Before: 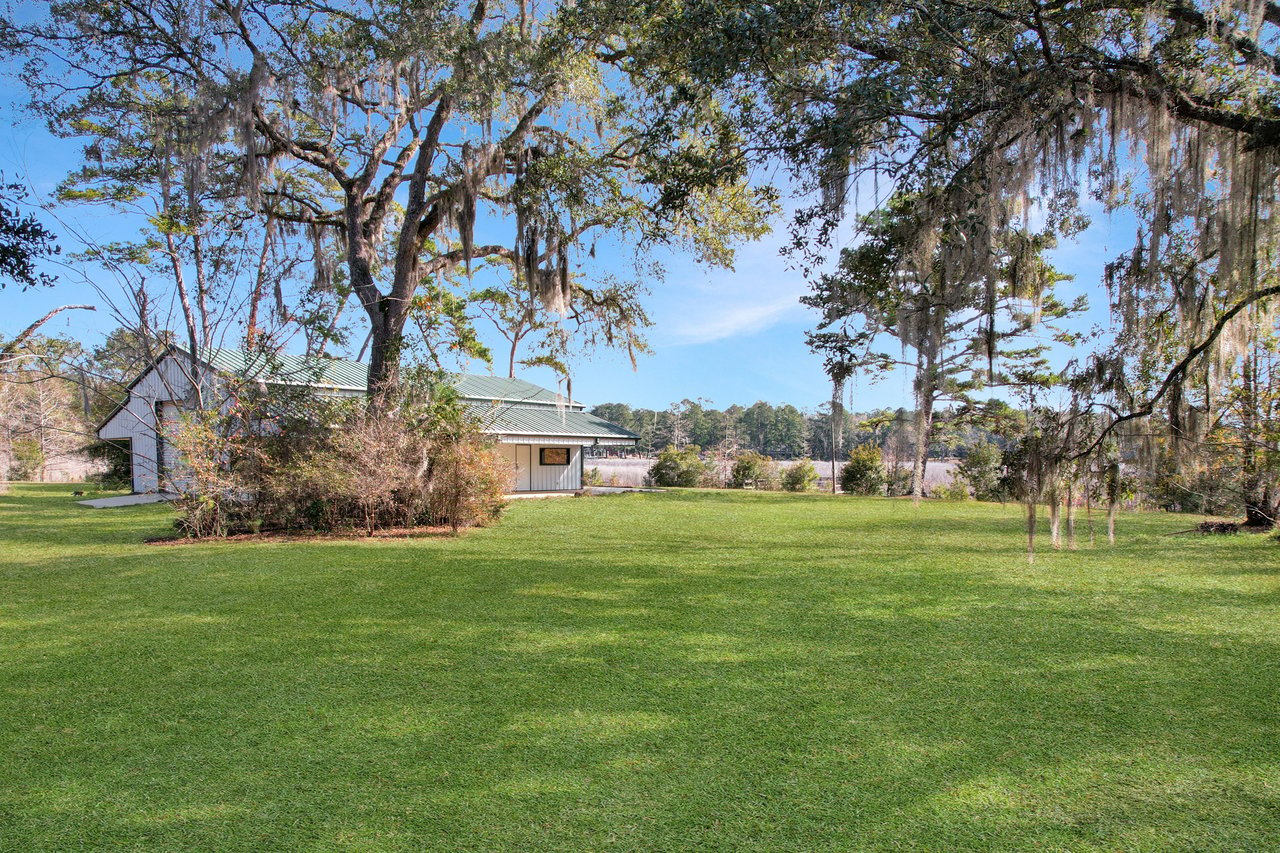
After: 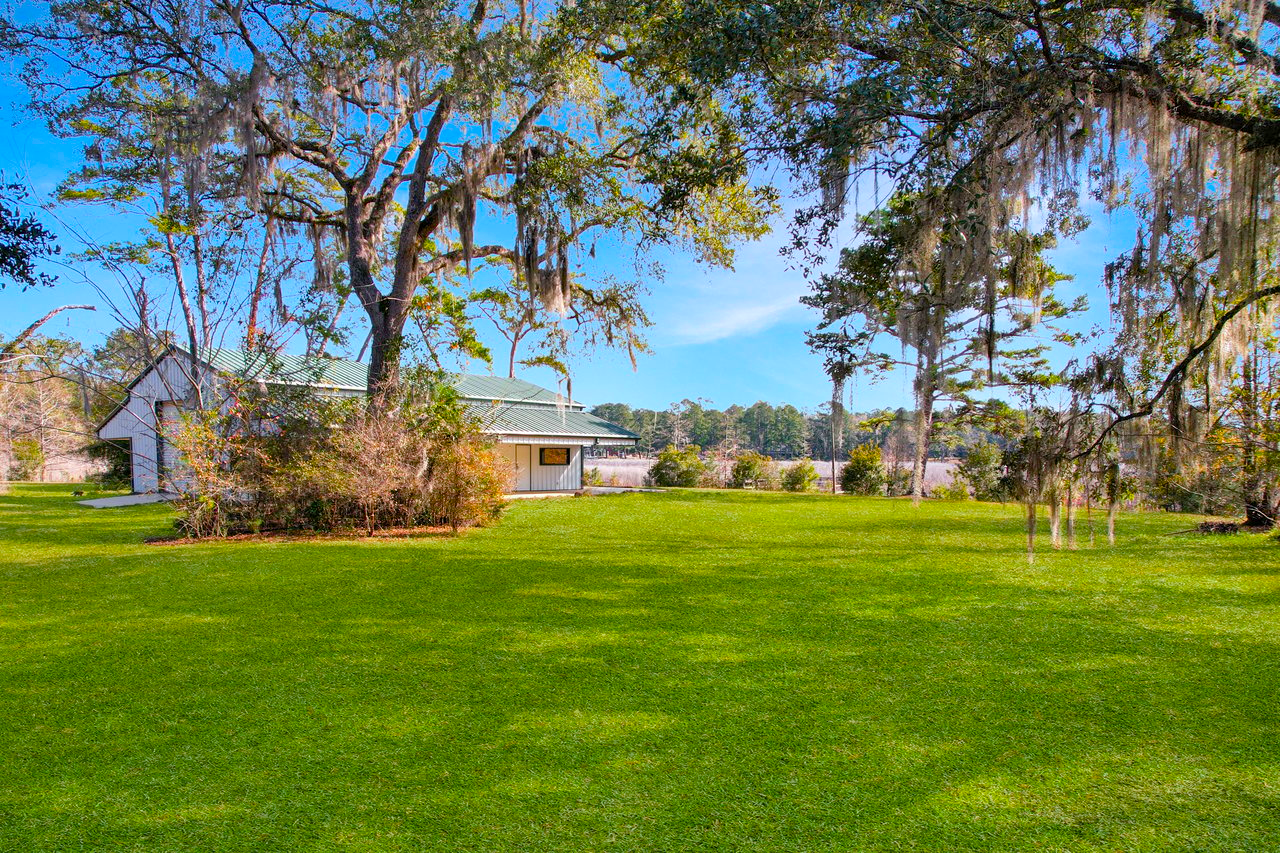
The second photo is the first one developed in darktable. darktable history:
color balance rgb: linear chroma grading › global chroma 9.542%, perceptual saturation grading › global saturation 35.826%, perceptual saturation grading › shadows 36.187%
